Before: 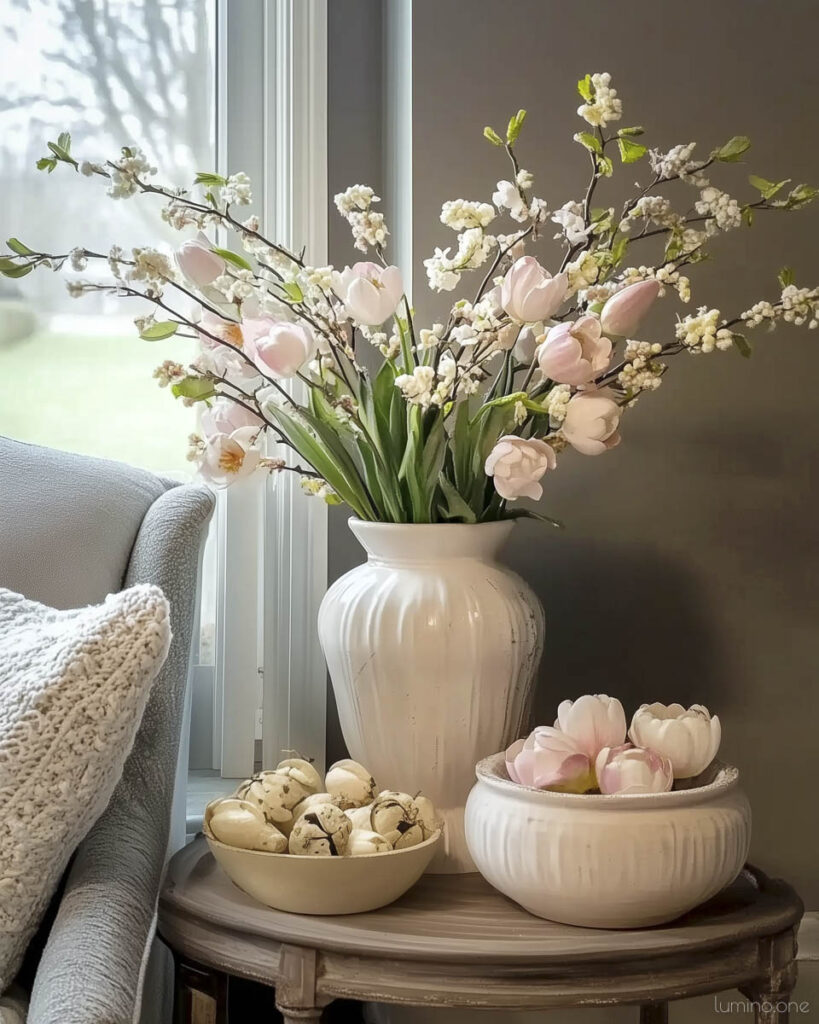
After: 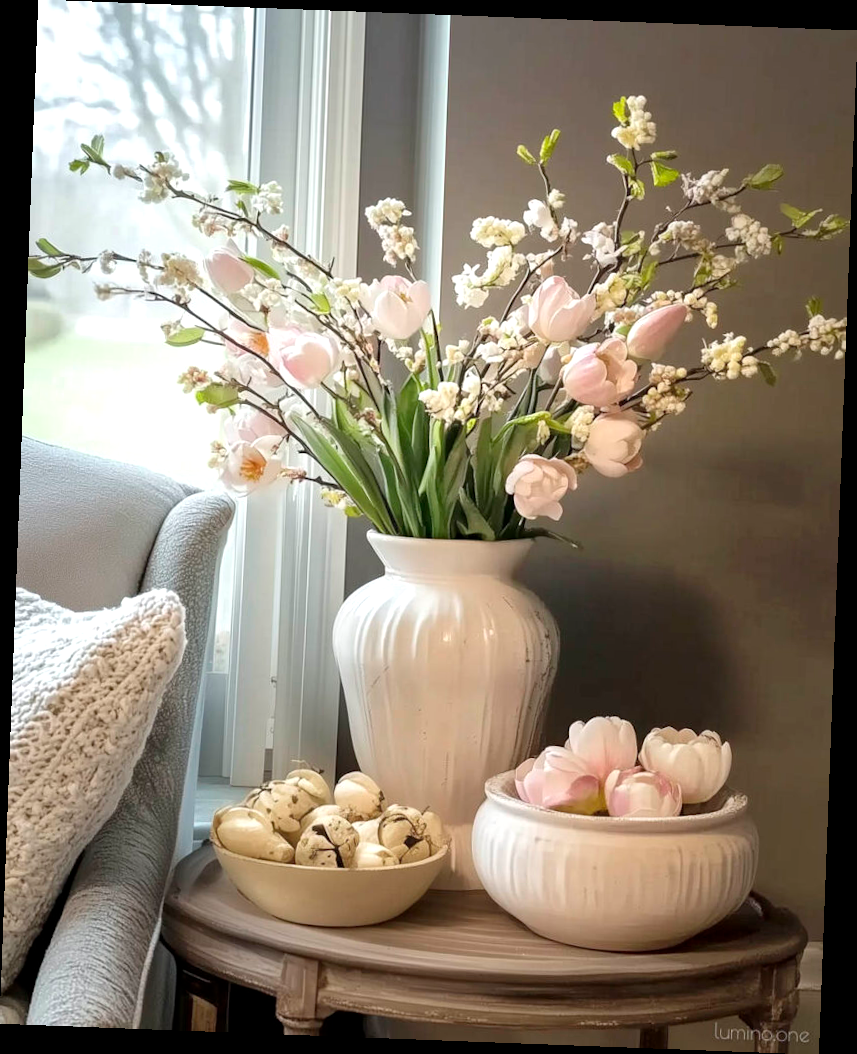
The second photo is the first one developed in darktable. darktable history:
exposure: exposure 0.3 EV, compensate highlight preservation false
rotate and perspective: rotation 2.17°, automatic cropping off
